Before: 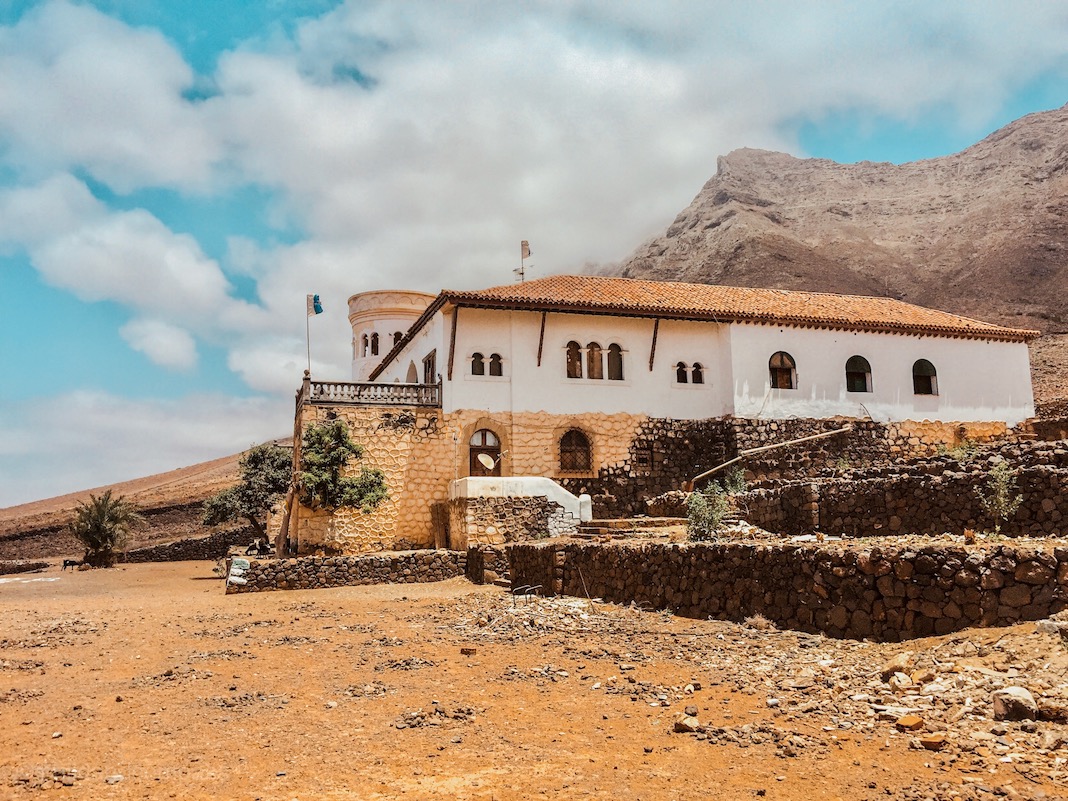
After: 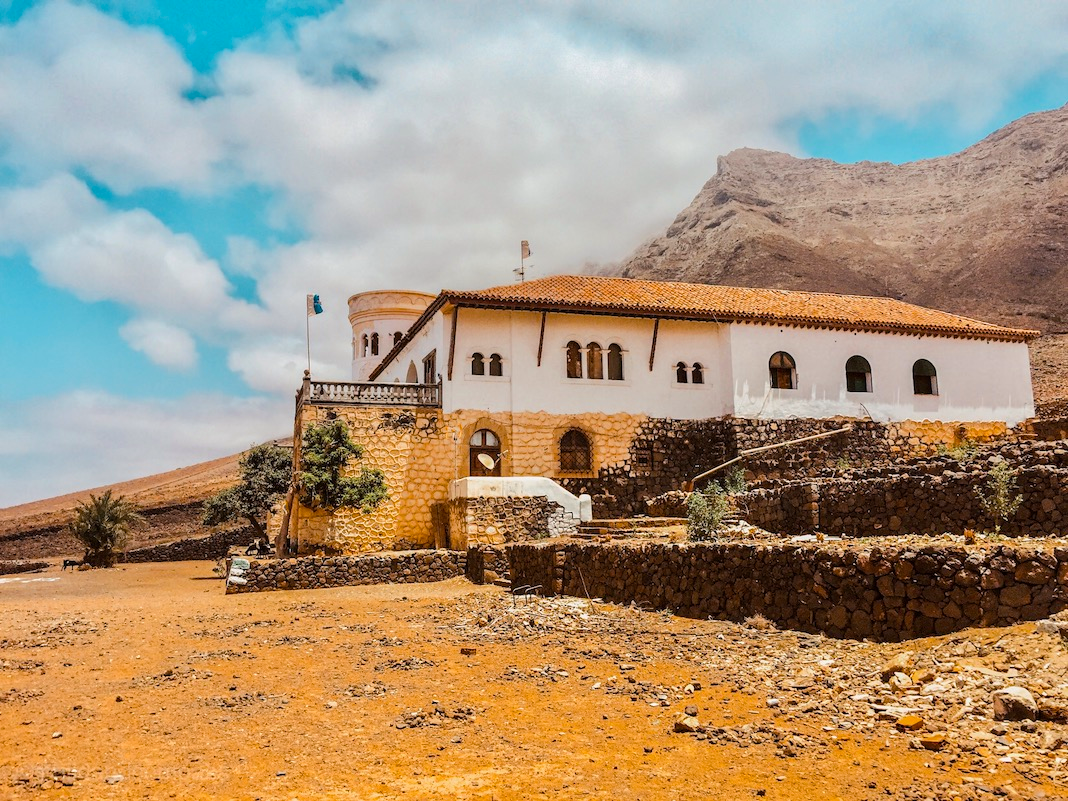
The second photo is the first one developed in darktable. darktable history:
tone equalizer: on, module defaults
color balance rgb: highlights gain › chroma 0.234%, highlights gain › hue 331.26°, perceptual saturation grading › global saturation 29.883%
